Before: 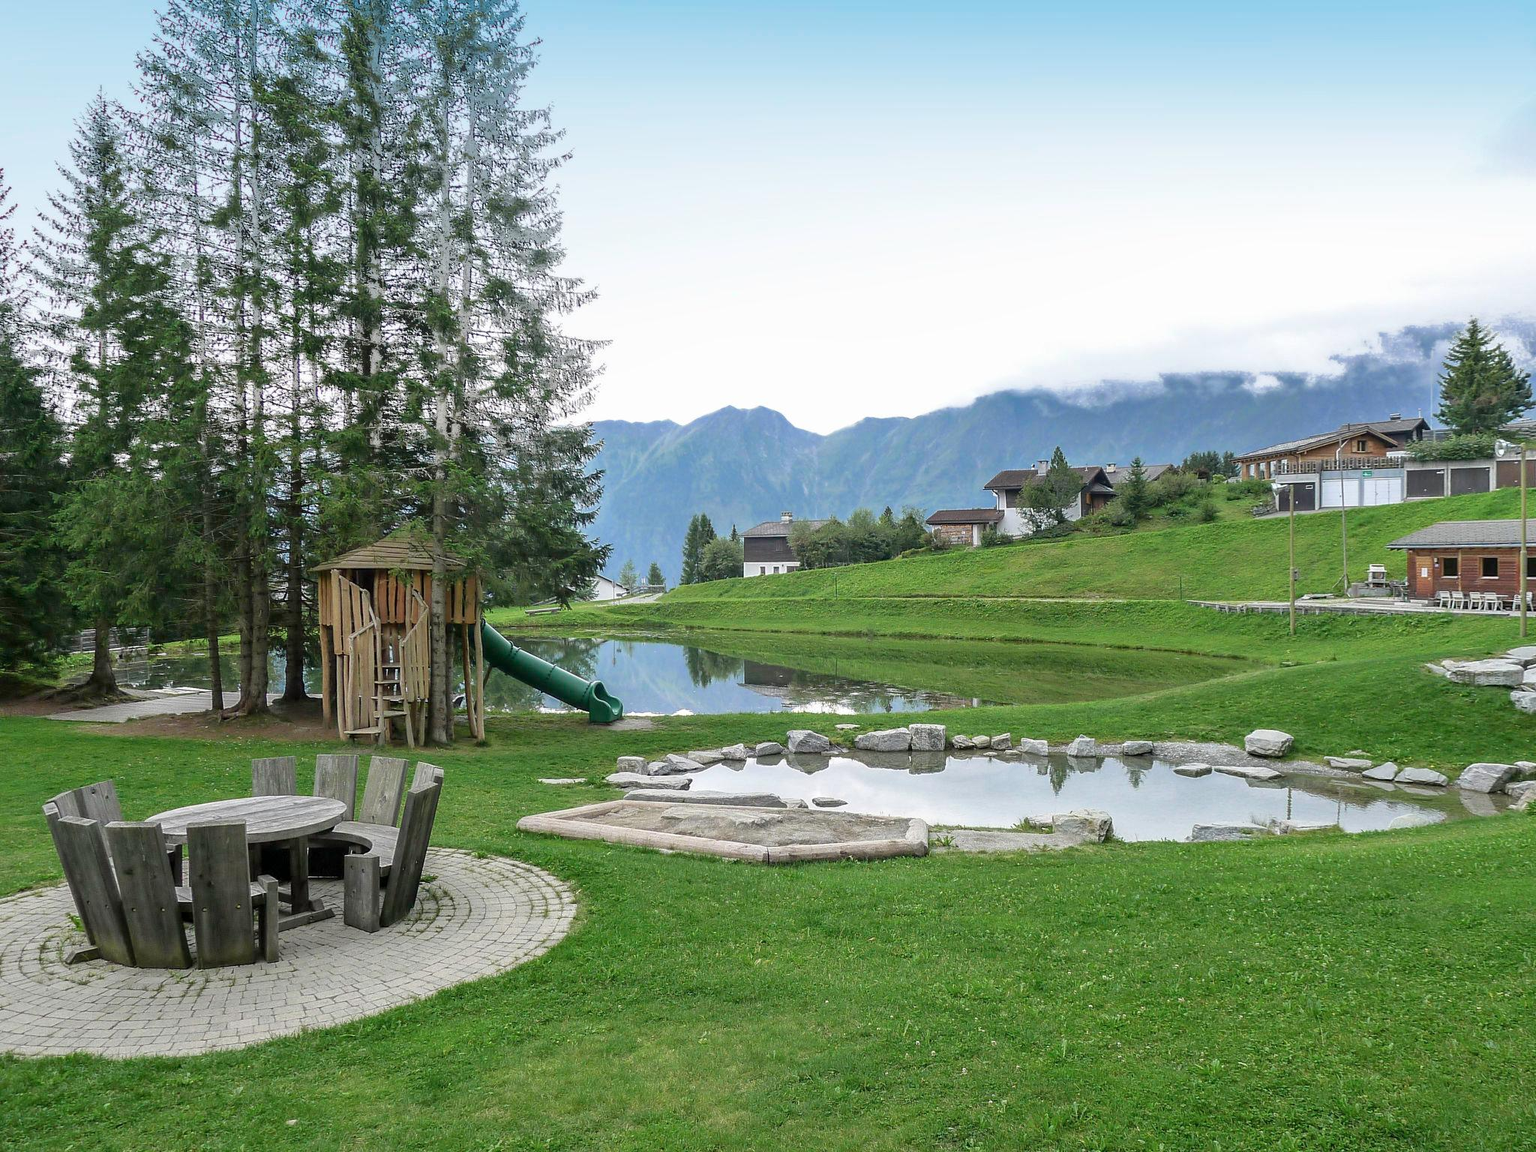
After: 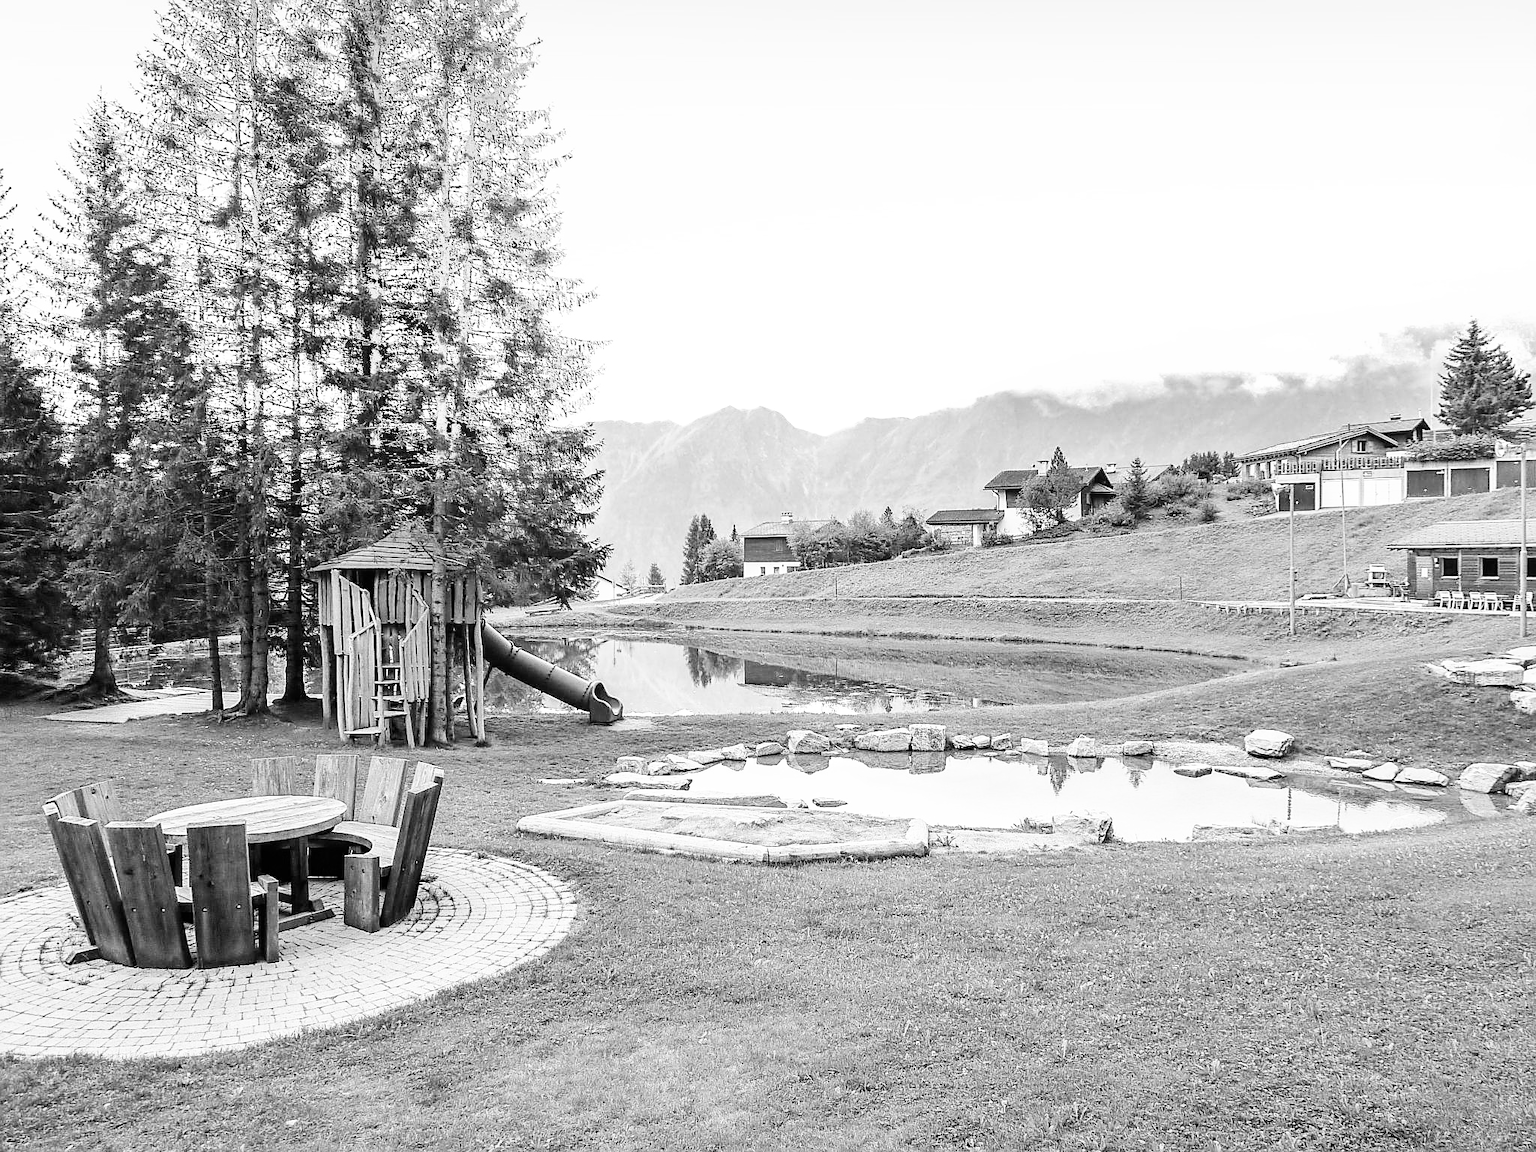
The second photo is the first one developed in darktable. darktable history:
sharpen: on, module defaults
color contrast: green-magenta contrast 0, blue-yellow contrast 0
base curve: curves: ch0 [(0, 0) (0.007, 0.004) (0.027, 0.03) (0.046, 0.07) (0.207, 0.54) (0.442, 0.872) (0.673, 0.972) (1, 1)], preserve colors none
